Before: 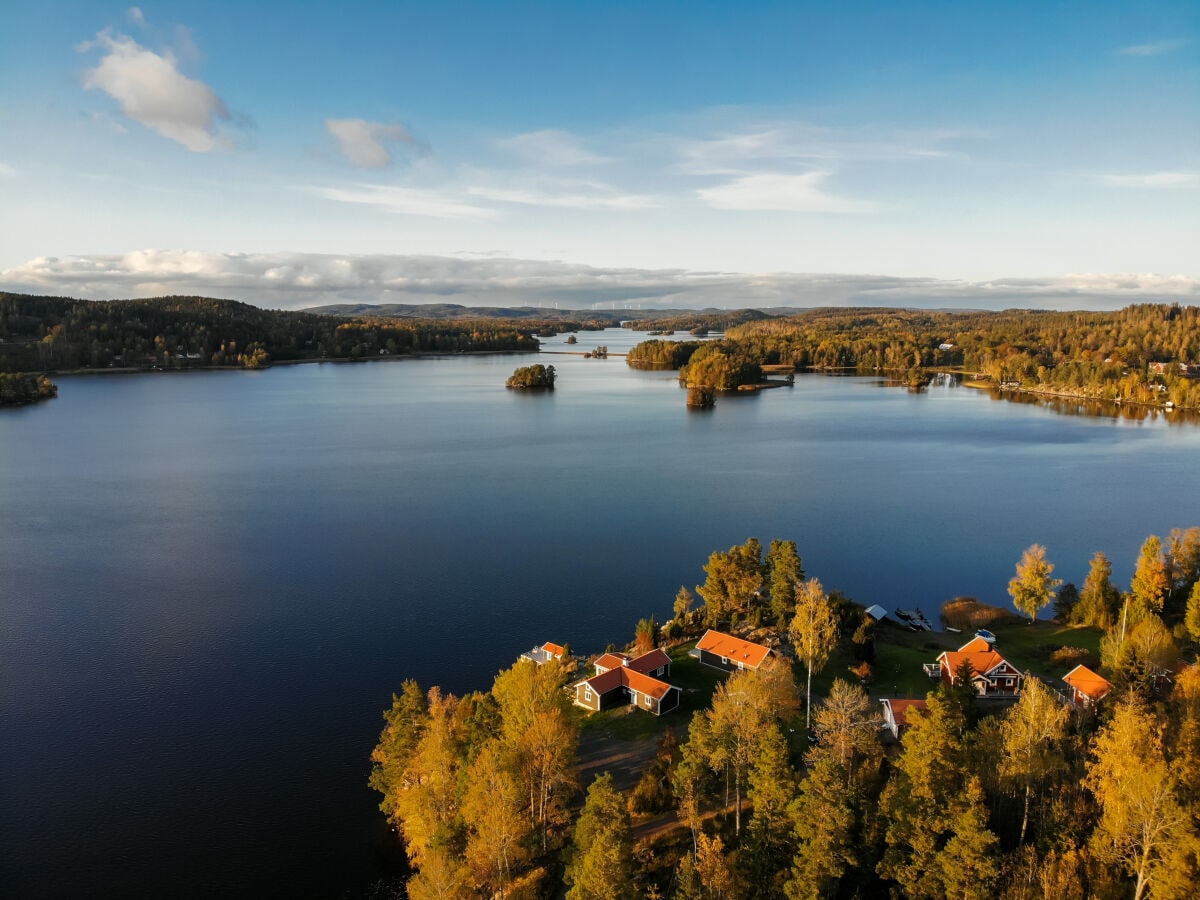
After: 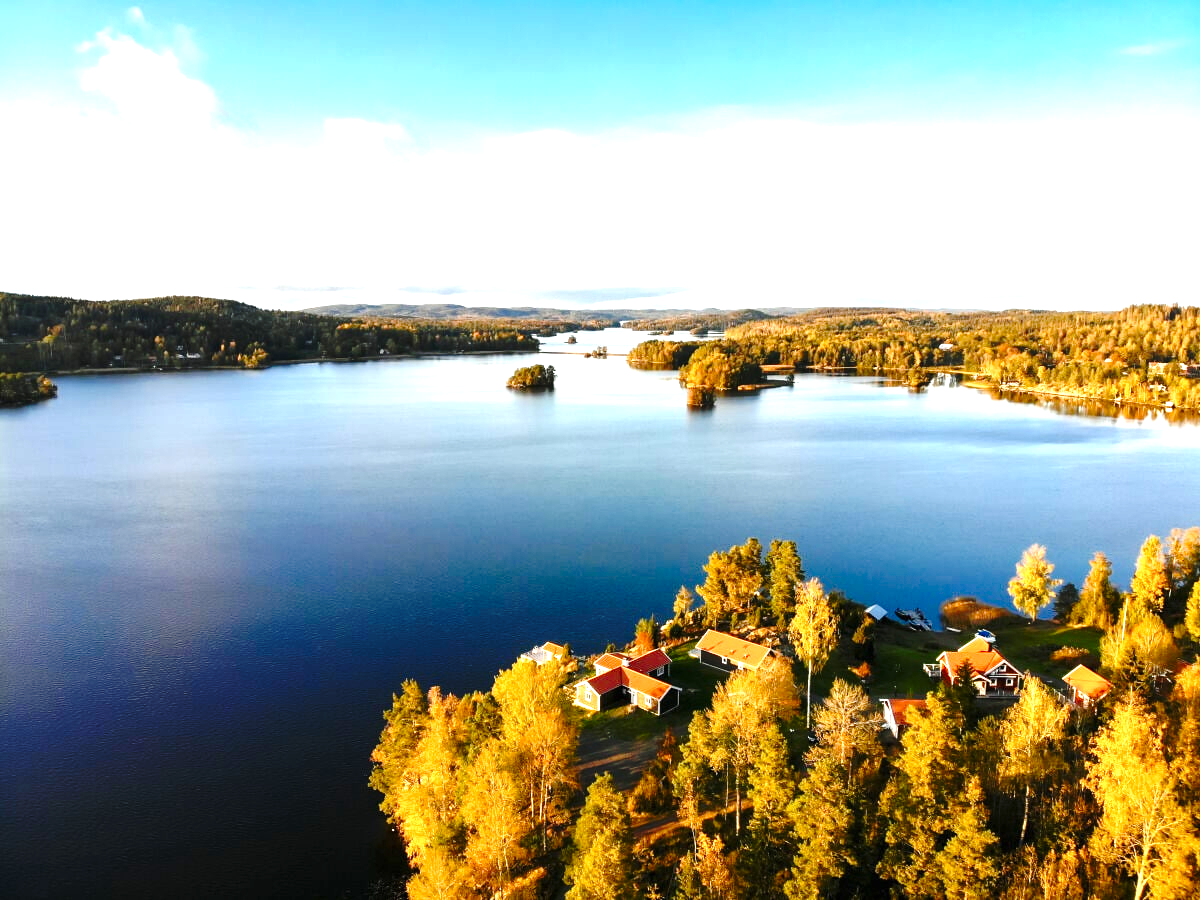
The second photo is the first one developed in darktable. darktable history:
exposure: black level correction 0, exposure 1.683 EV, compensate exposure bias true, compensate highlight preservation false
color balance rgb: perceptual saturation grading › global saturation 20%, perceptual saturation grading › highlights -25.273%, perceptual saturation grading › shadows 24.372%
base curve: curves: ch0 [(0, 0) (0.073, 0.04) (0.157, 0.139) (0.492, 0.492) (0.758, 0.758) (1, 1)], exposure shift 0.01, preserve colors none
